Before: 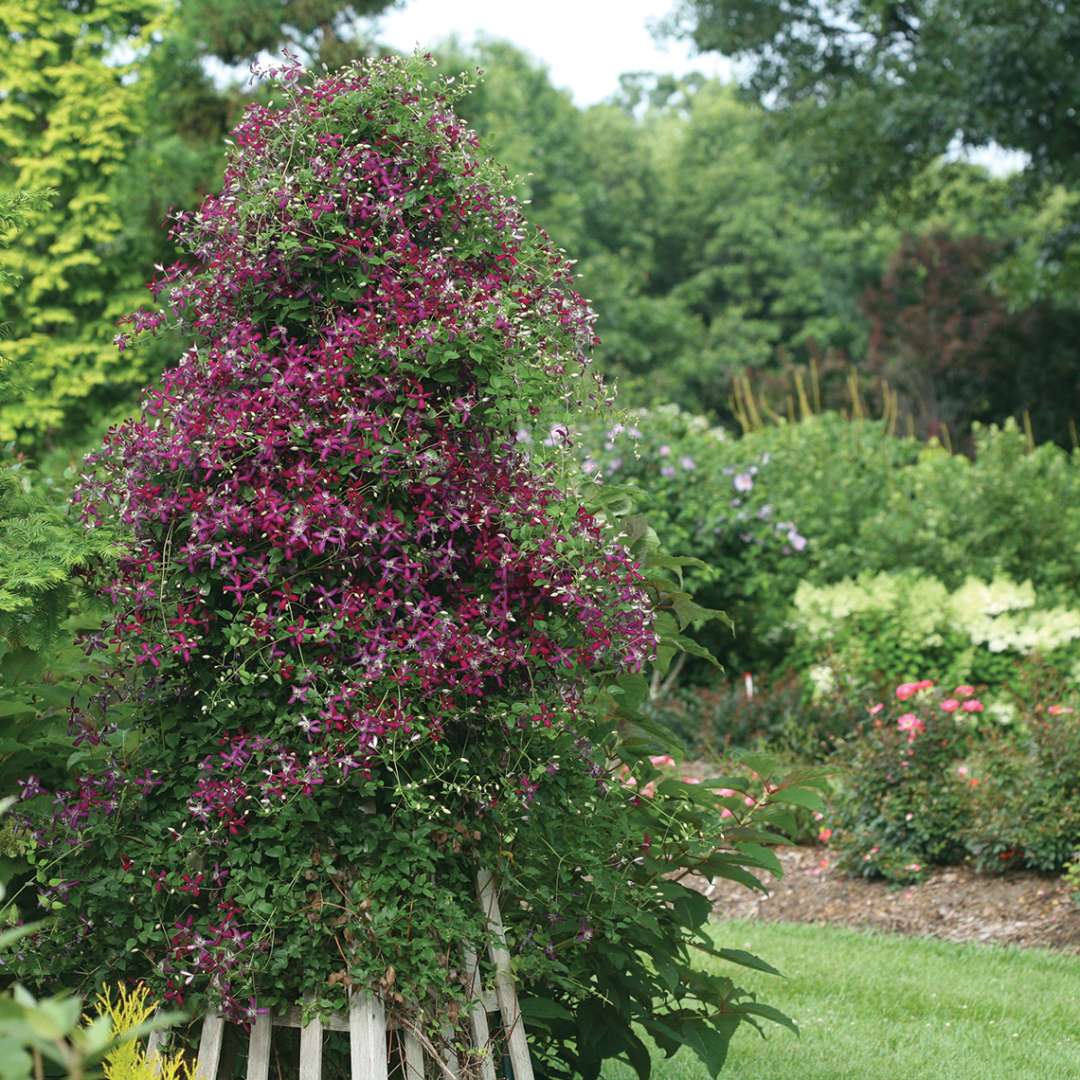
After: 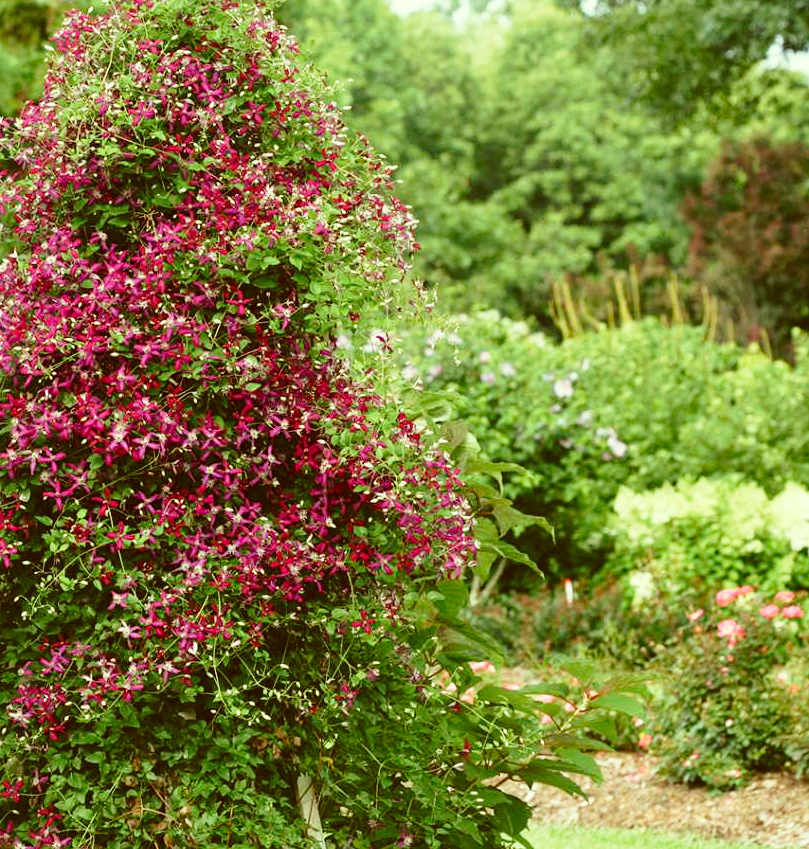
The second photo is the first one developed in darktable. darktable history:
crop: left 16.675%, top 8.719%, right 8.37%, bottom 12.629%
color correction: highlights a* -6.17, highlights b* 9.13, shadows a* 10.76, shadows b* 23.51
velvia: on, module defaults
base curve: curves: ch0 [(0, 0) (0.028, 0.03) (0.121, 0.232) (0.46, 0.748) (0.859, 0.968) (1, 1)], preserve colors none
